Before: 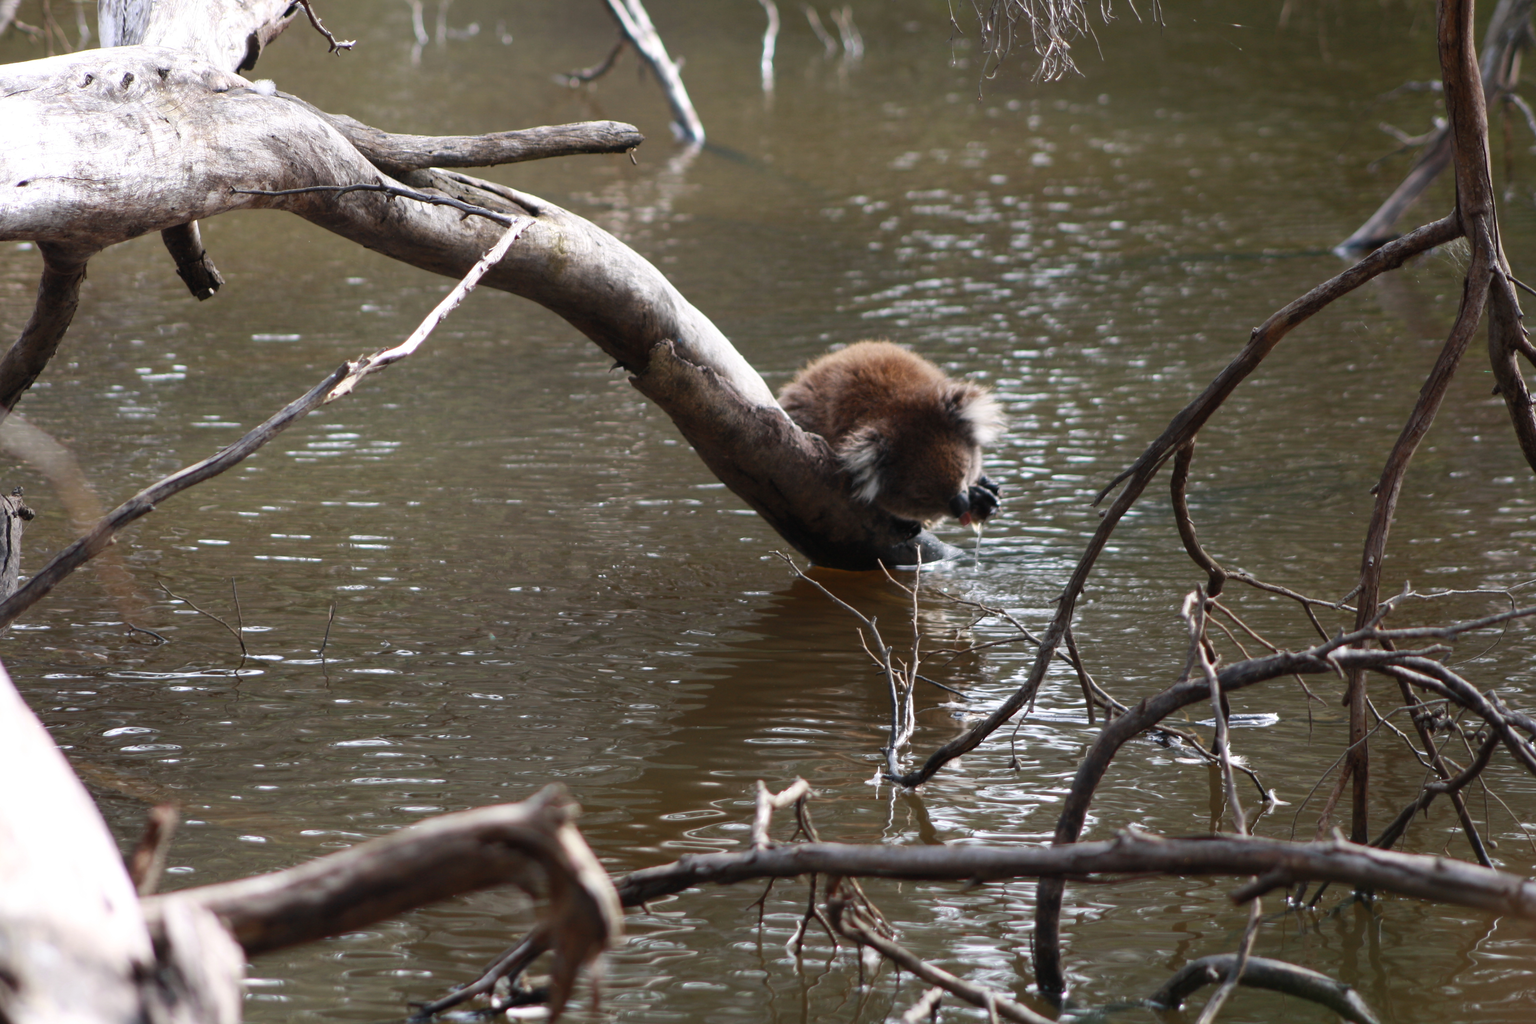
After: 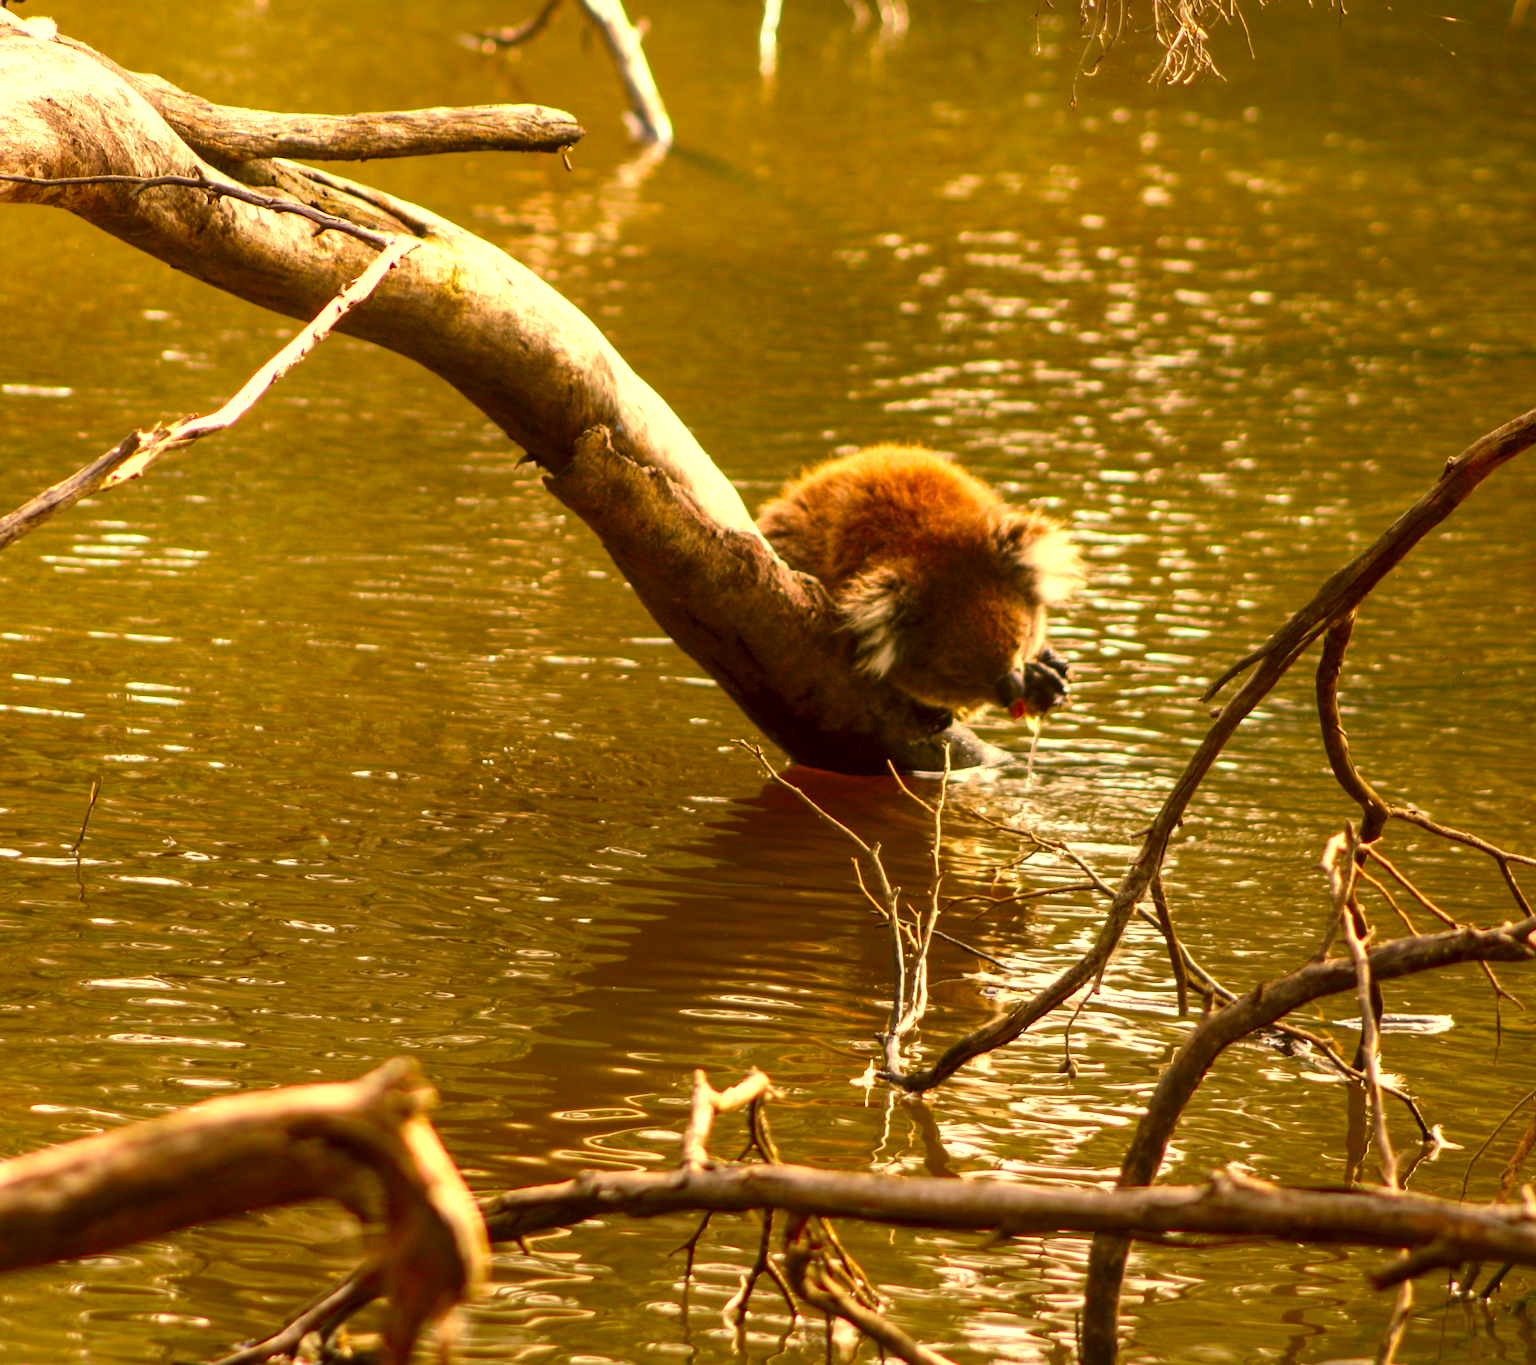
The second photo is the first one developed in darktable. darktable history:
color correction: highlights a* 10.44, highlights b* 30.04, shadows a* 2.73, shadows b* 17.51, saturation 1.72
exposure: black level correction 0, exposure 0.7 EV, compensate exposure bias true, compensate highlight preservation false
crop and rotate: angle -3.27°, left 14.277%, top 0.028%, right 10.766%, bottom 0.028%
local contrast: detail 130%
